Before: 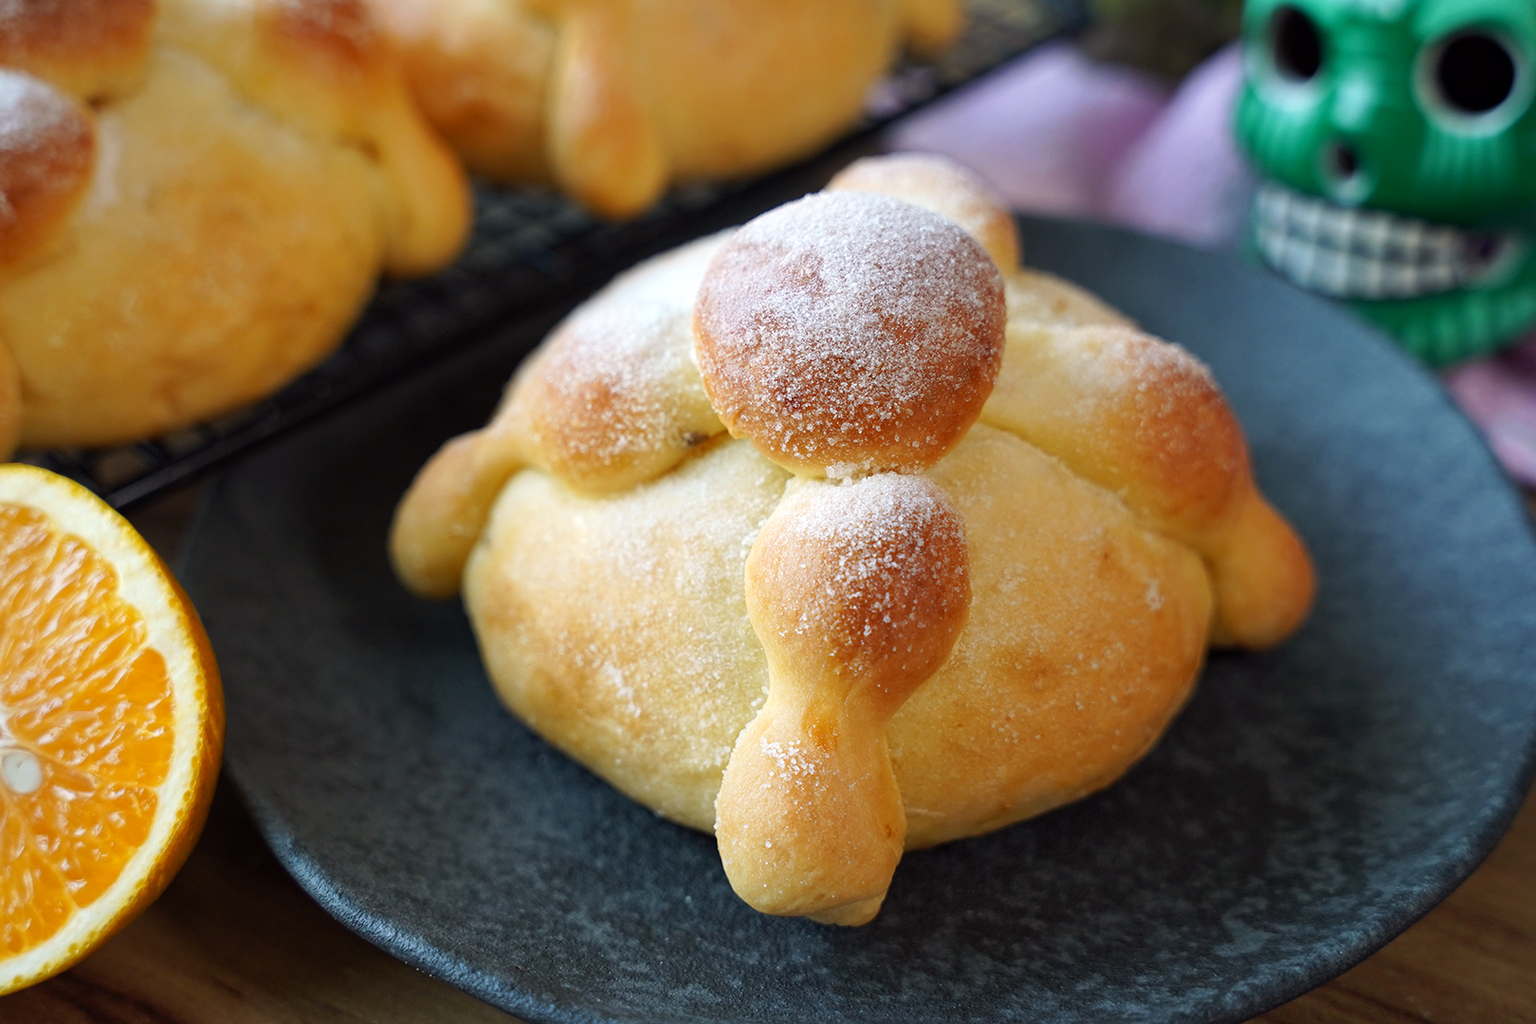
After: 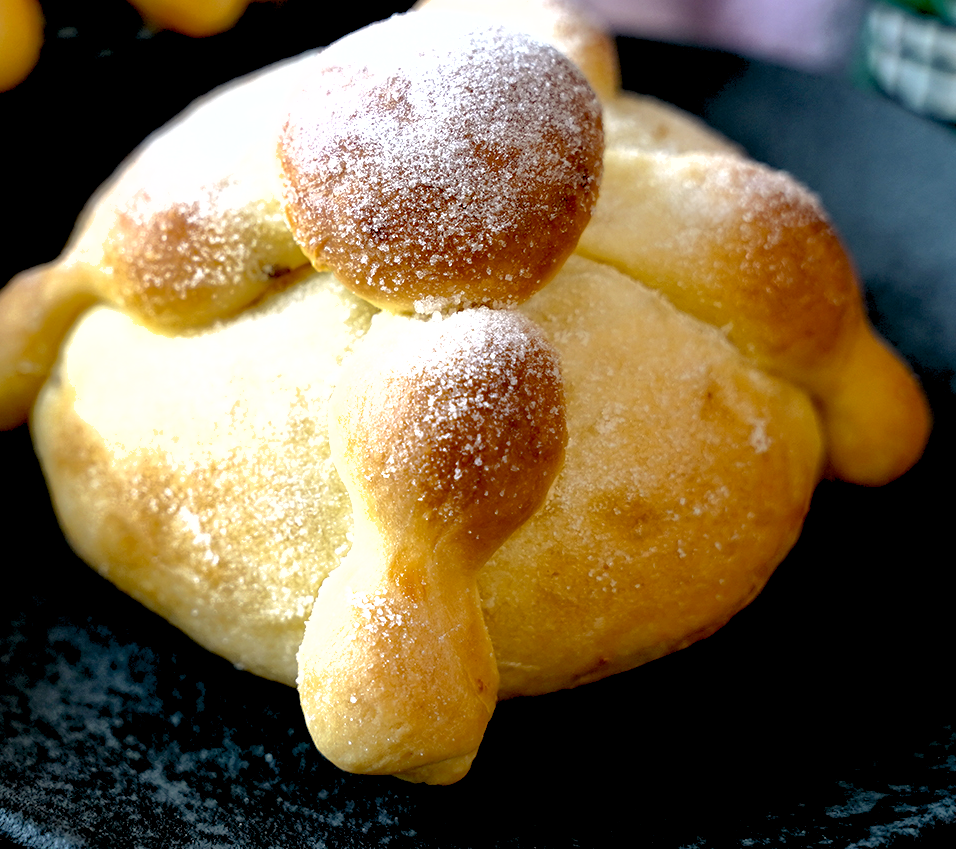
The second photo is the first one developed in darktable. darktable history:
exposure: black level correction 0.039, exposure 0.5 EV, compensate exposure bias true, compensate highlight preservation false
shadows and highlights: on, module defaults
levels: levels [0.029, 0.545, 0.971]
crop and rotate: left 28.223%, top 17.705%, right 12.758%, bottom 3.644%
contrast brightness saturation: contrast 0.106, saturation -0.18
